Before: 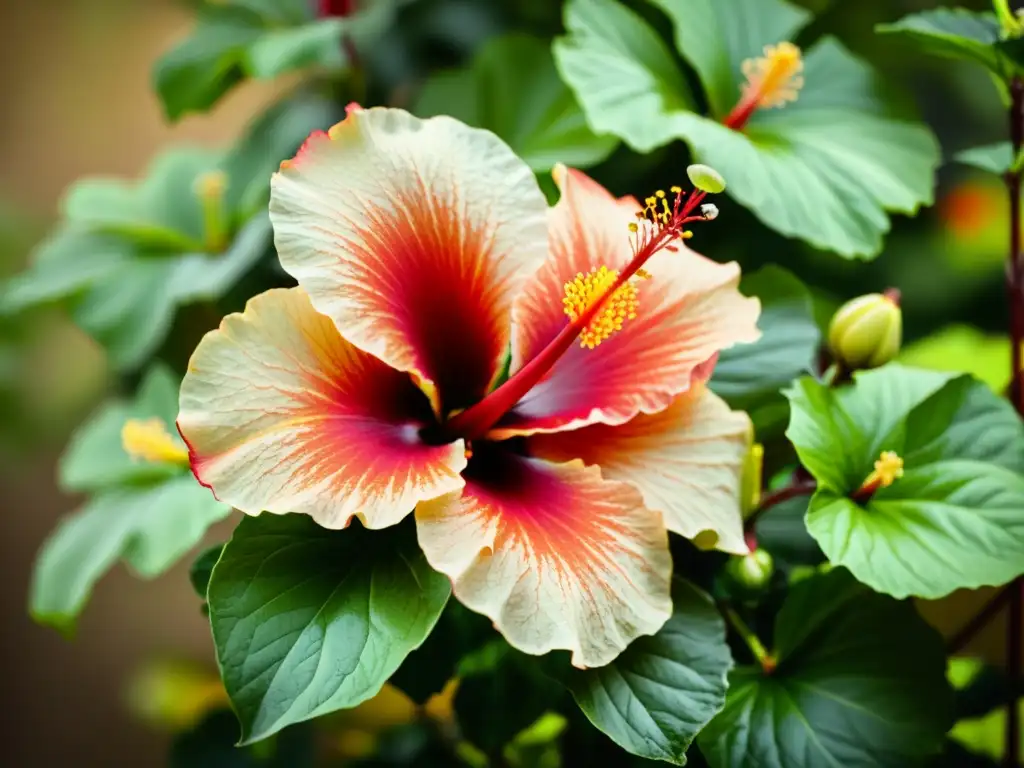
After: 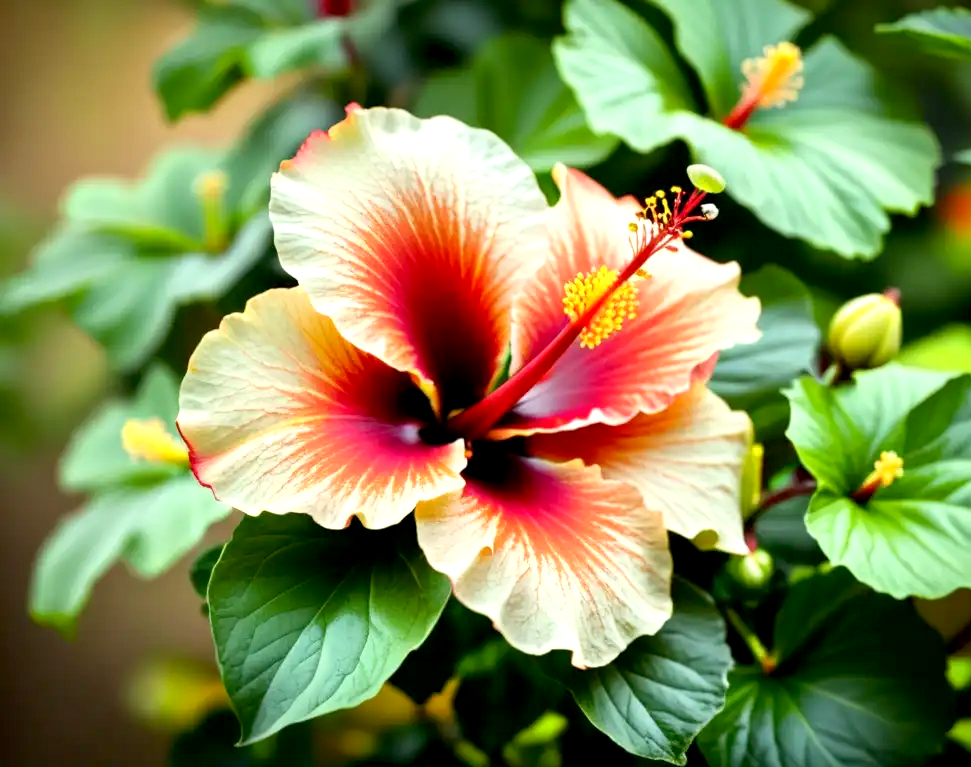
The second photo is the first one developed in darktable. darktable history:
exposure: black level correction 0.005, exposure 0.417 EV, compensate highlight preservation false
crop and rotate: right 5.167%
tone equalizer: on, module defaults
